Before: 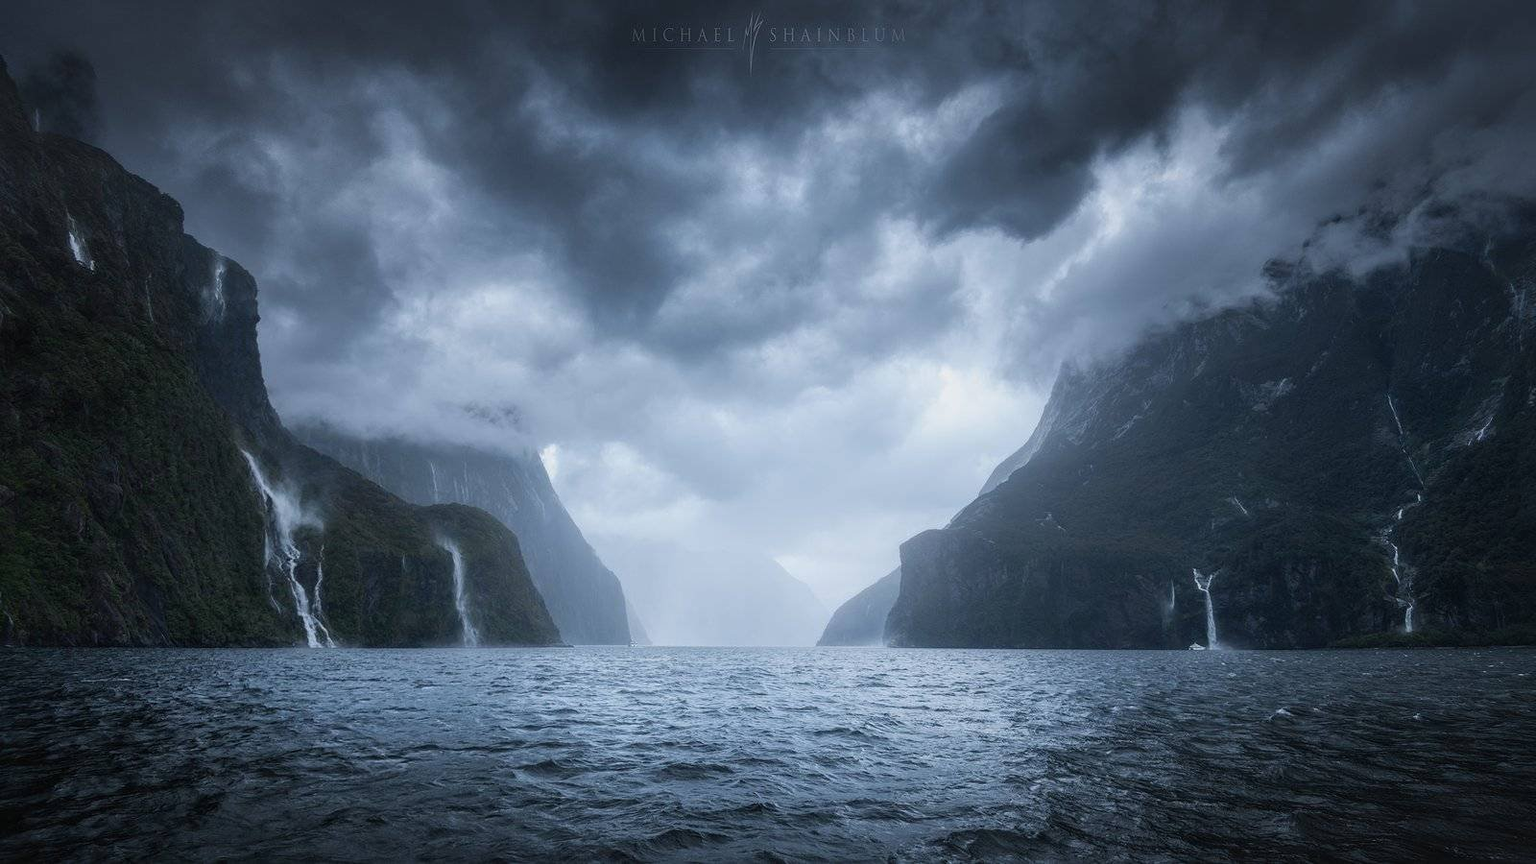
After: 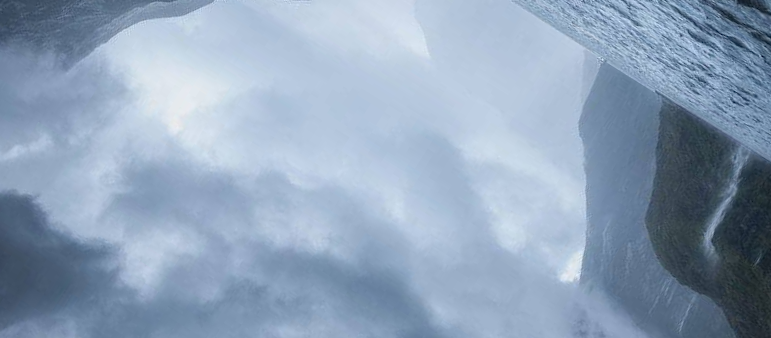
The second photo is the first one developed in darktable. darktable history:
crop and rotate: angle 147.93°, left 9.137%, top 15.632%, right 4.499%, bottom 16.975%
